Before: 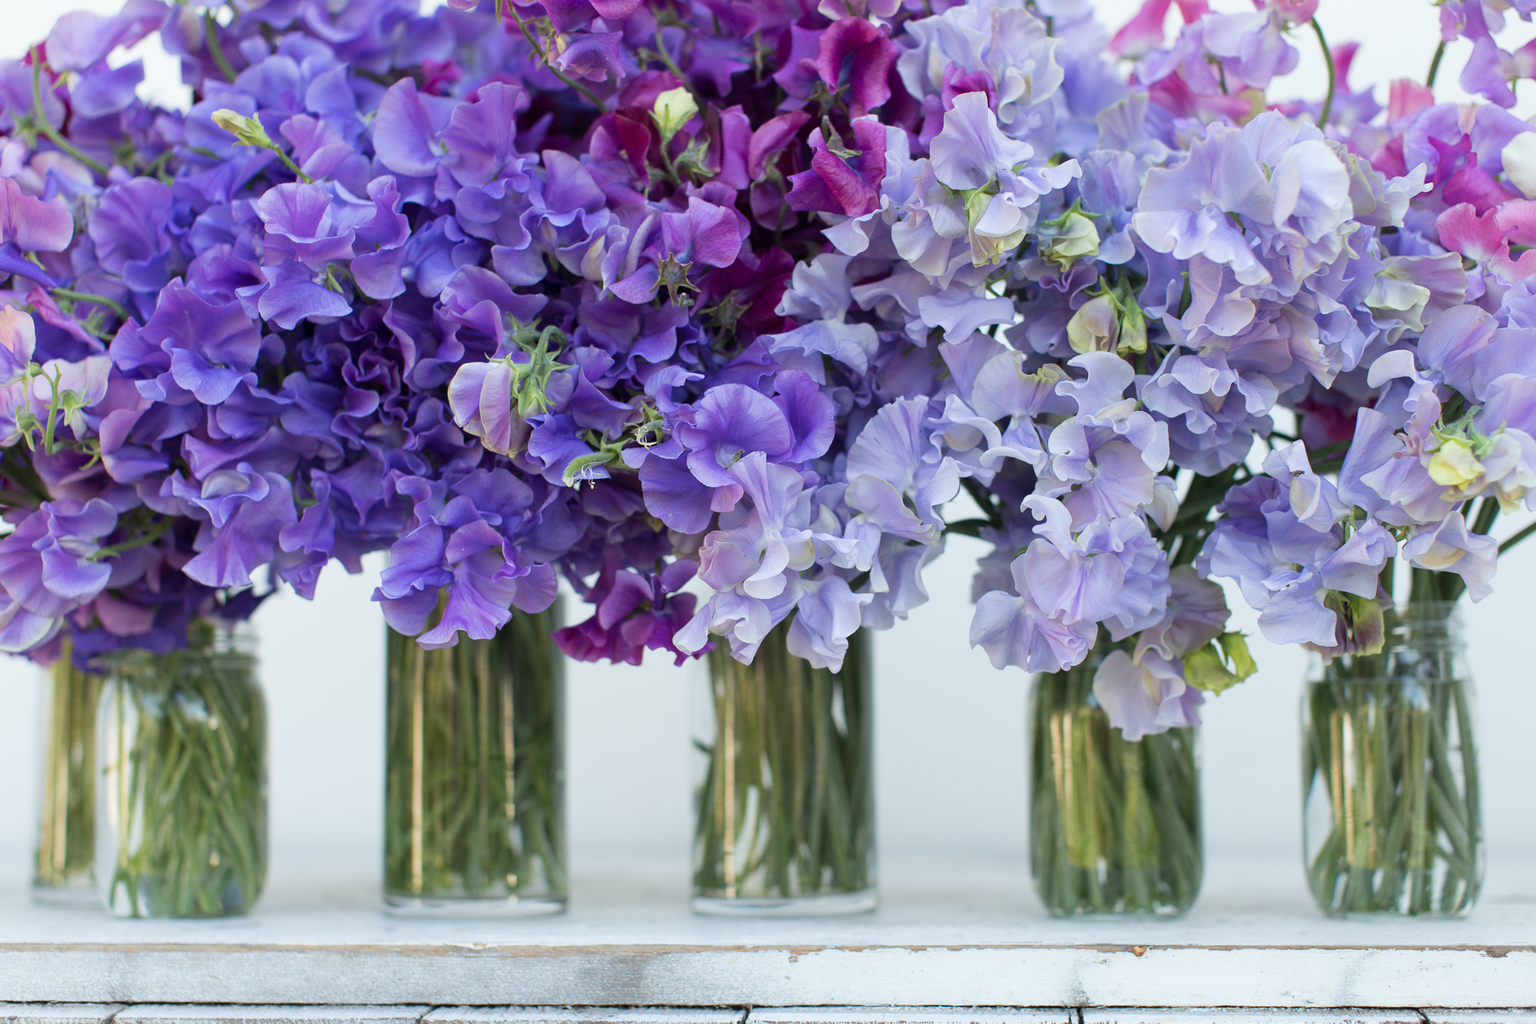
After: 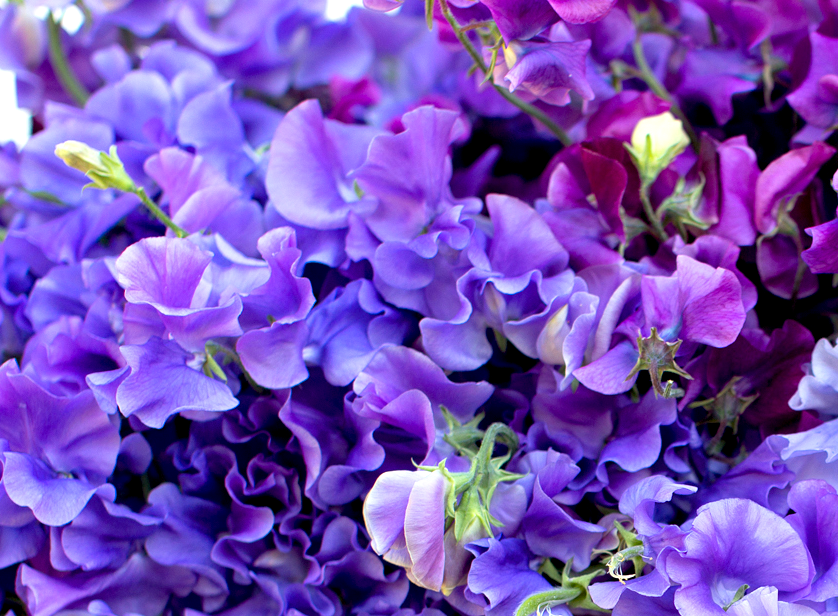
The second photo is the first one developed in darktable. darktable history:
color balance rgb: perceptual saturation grading › global saturation 17.577%
crop and rotate: left 11.032%, top 0.108%, right 47.056%, bottom 53.664%
exposure: black level correction 0.011, exposure 0.694 EV, compensate highlight preservation false
